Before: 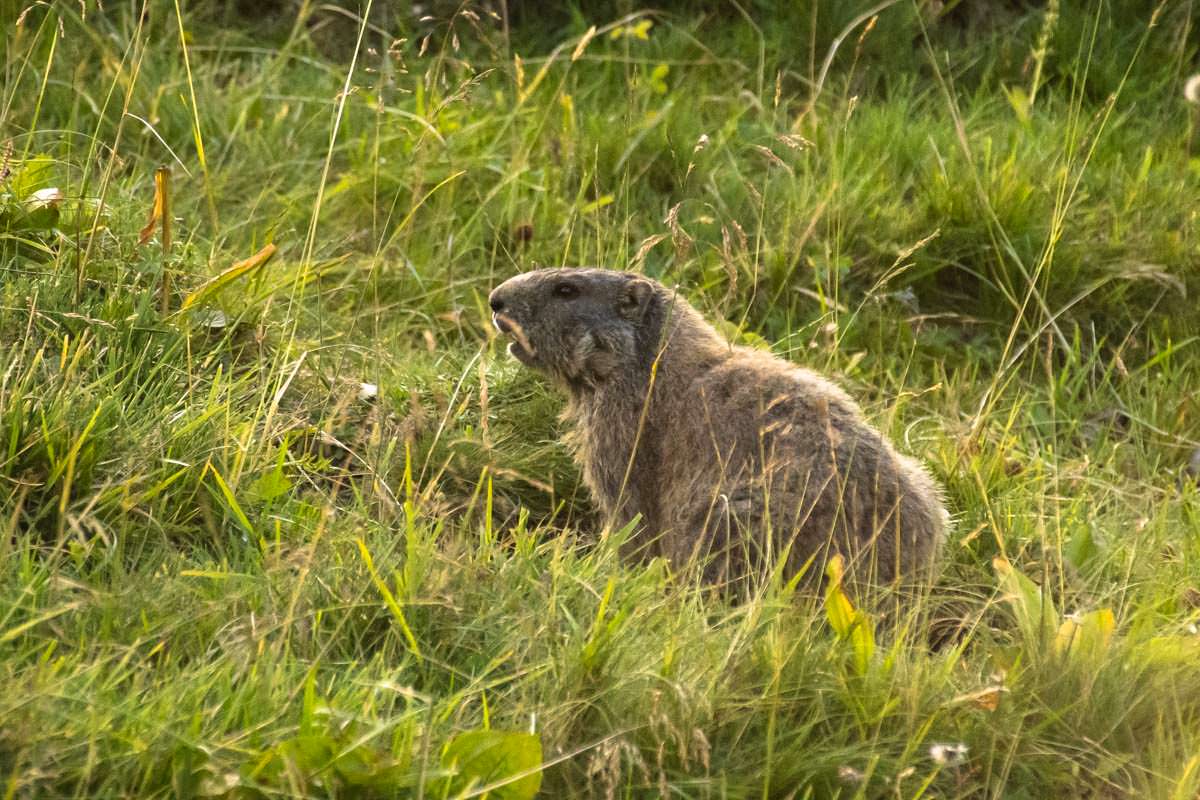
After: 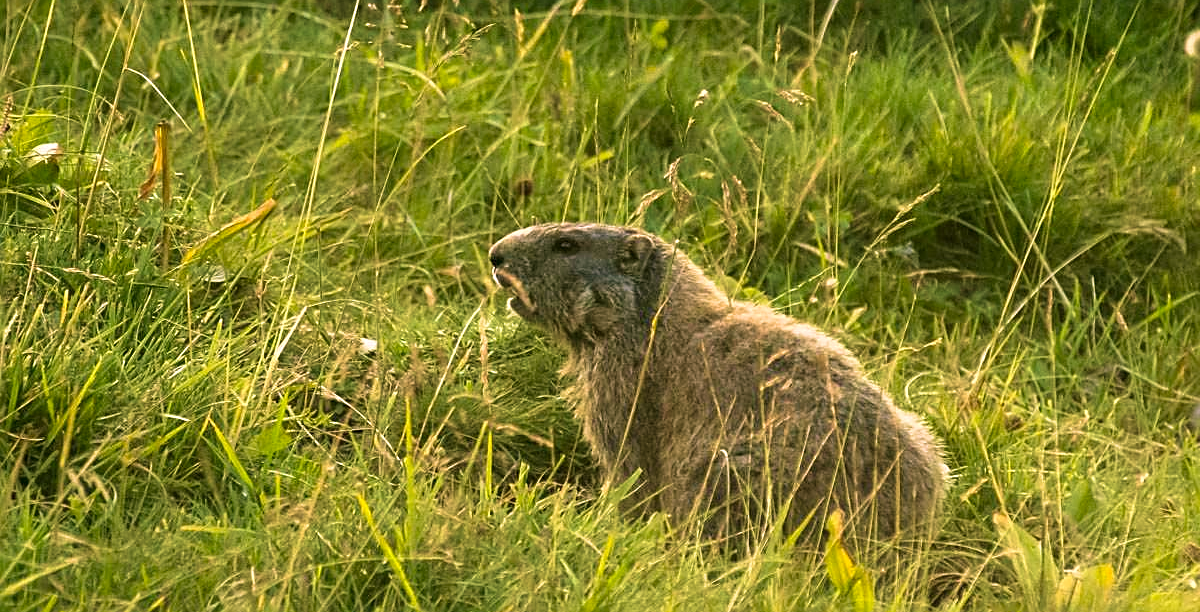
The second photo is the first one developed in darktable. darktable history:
crop: top 5.653%, bottom 17.749%
color correction: highlights a* 4.43, highlights b* 4.92, shadows a* -7.53, shadows b* 4.69
velvia: strength 49.35%
sharpen: amount 0.497
